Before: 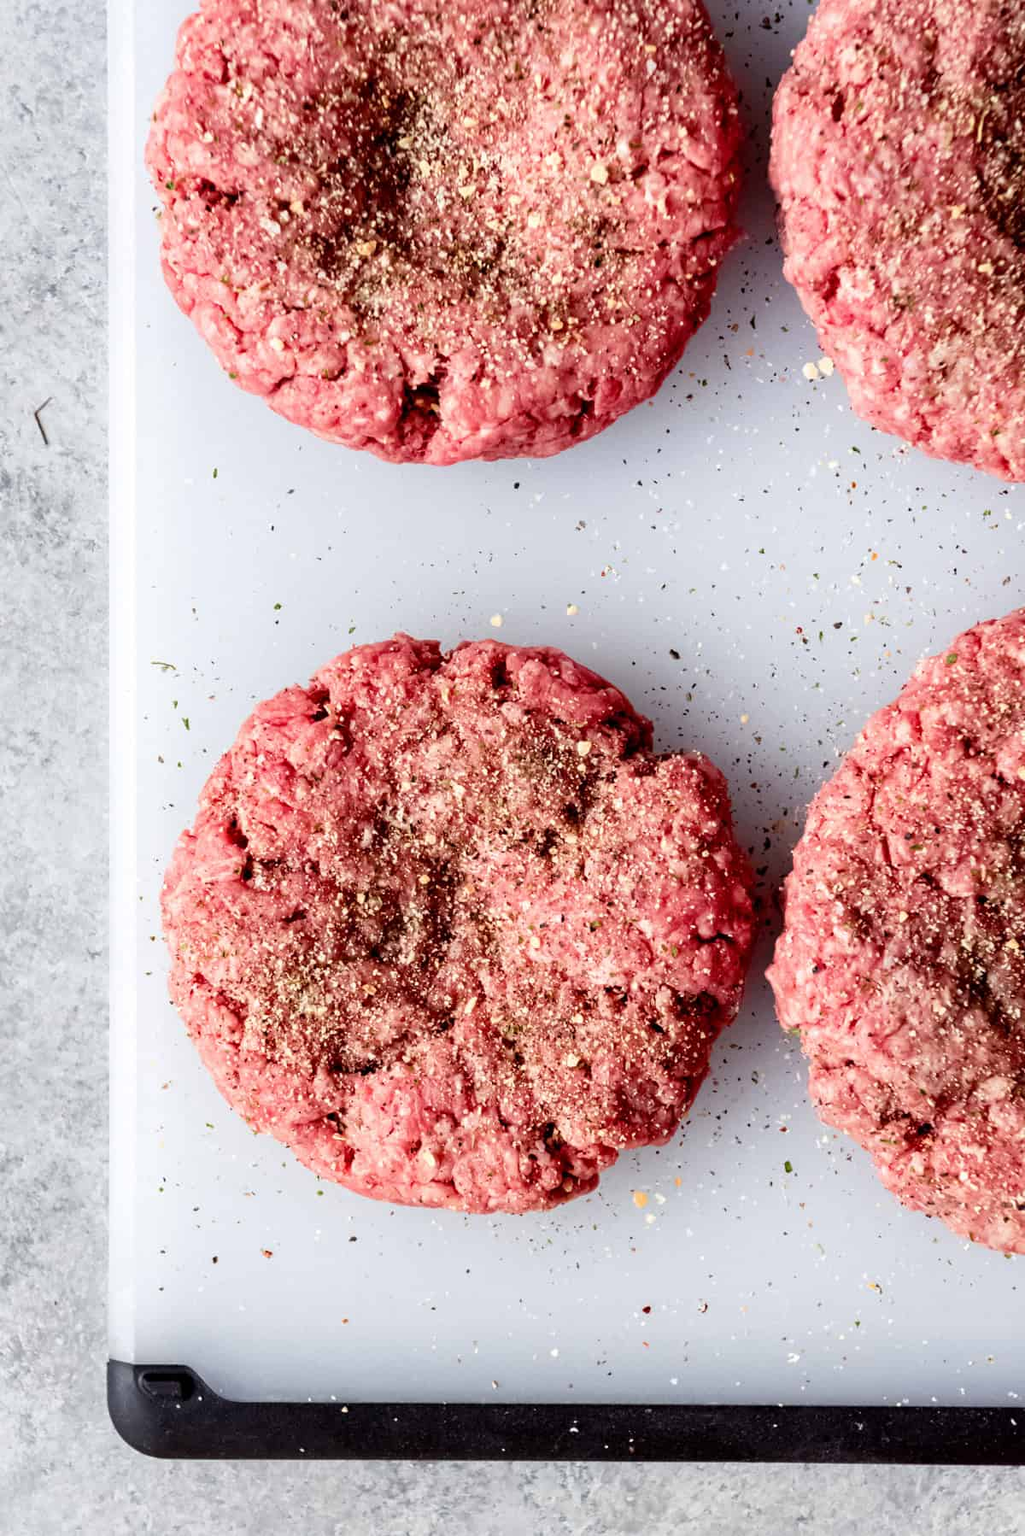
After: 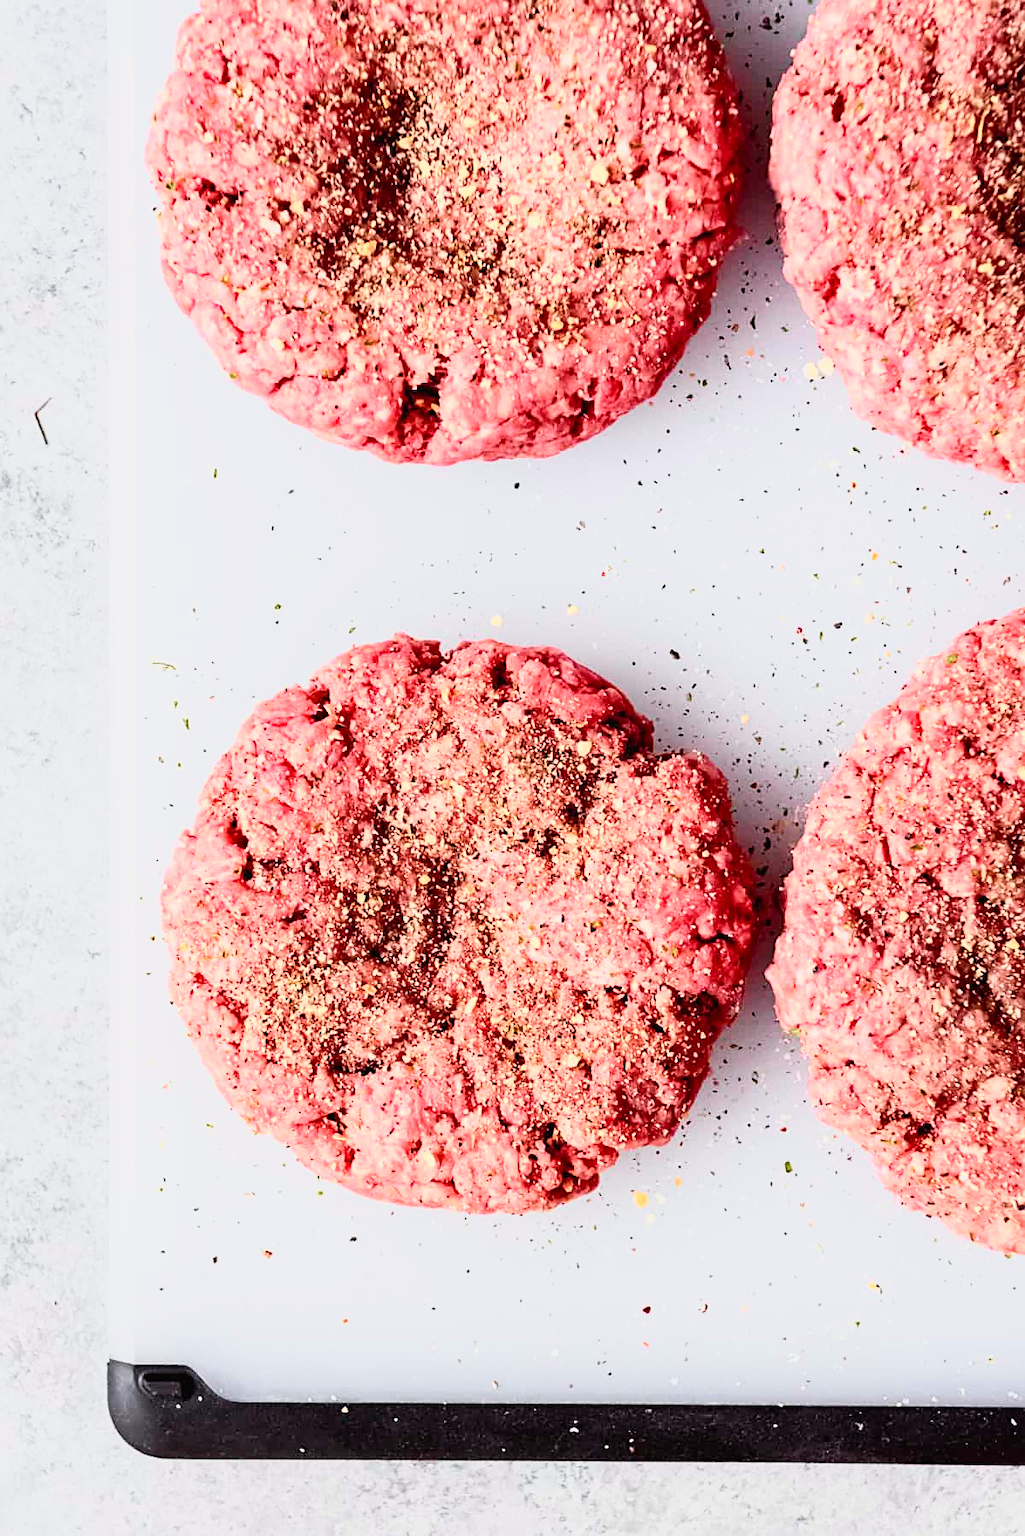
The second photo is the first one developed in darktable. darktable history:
tone curve: curves: ch0 [(0, 0.013) (0.036, 0.045) (0.274, 0.286) (0.566, 0.623) (0.794, 0.827) (1, 0.953)]; ch1 [(0, 0) (0.389, 0.403) (0.462, 0.48) (0.499, 0.5) (0.524, 0.527) (0.57, 0.599) (0.626, 0.65) (0.761, 0.781) (1, 1)]; ch2 [(0, 0) (0.464, 0.478) (0.5, 0.501) (0.533, 0.542) (0.599, 0.613) (0.704, 0.731) (1, 1)], color space Lab, independent channels, preserve colors none
sharpen: on, module defaults
base curve: curves: ch0 [(0, 0) (0.557, 0.834) (1, 1)], preserve colors average RGB
